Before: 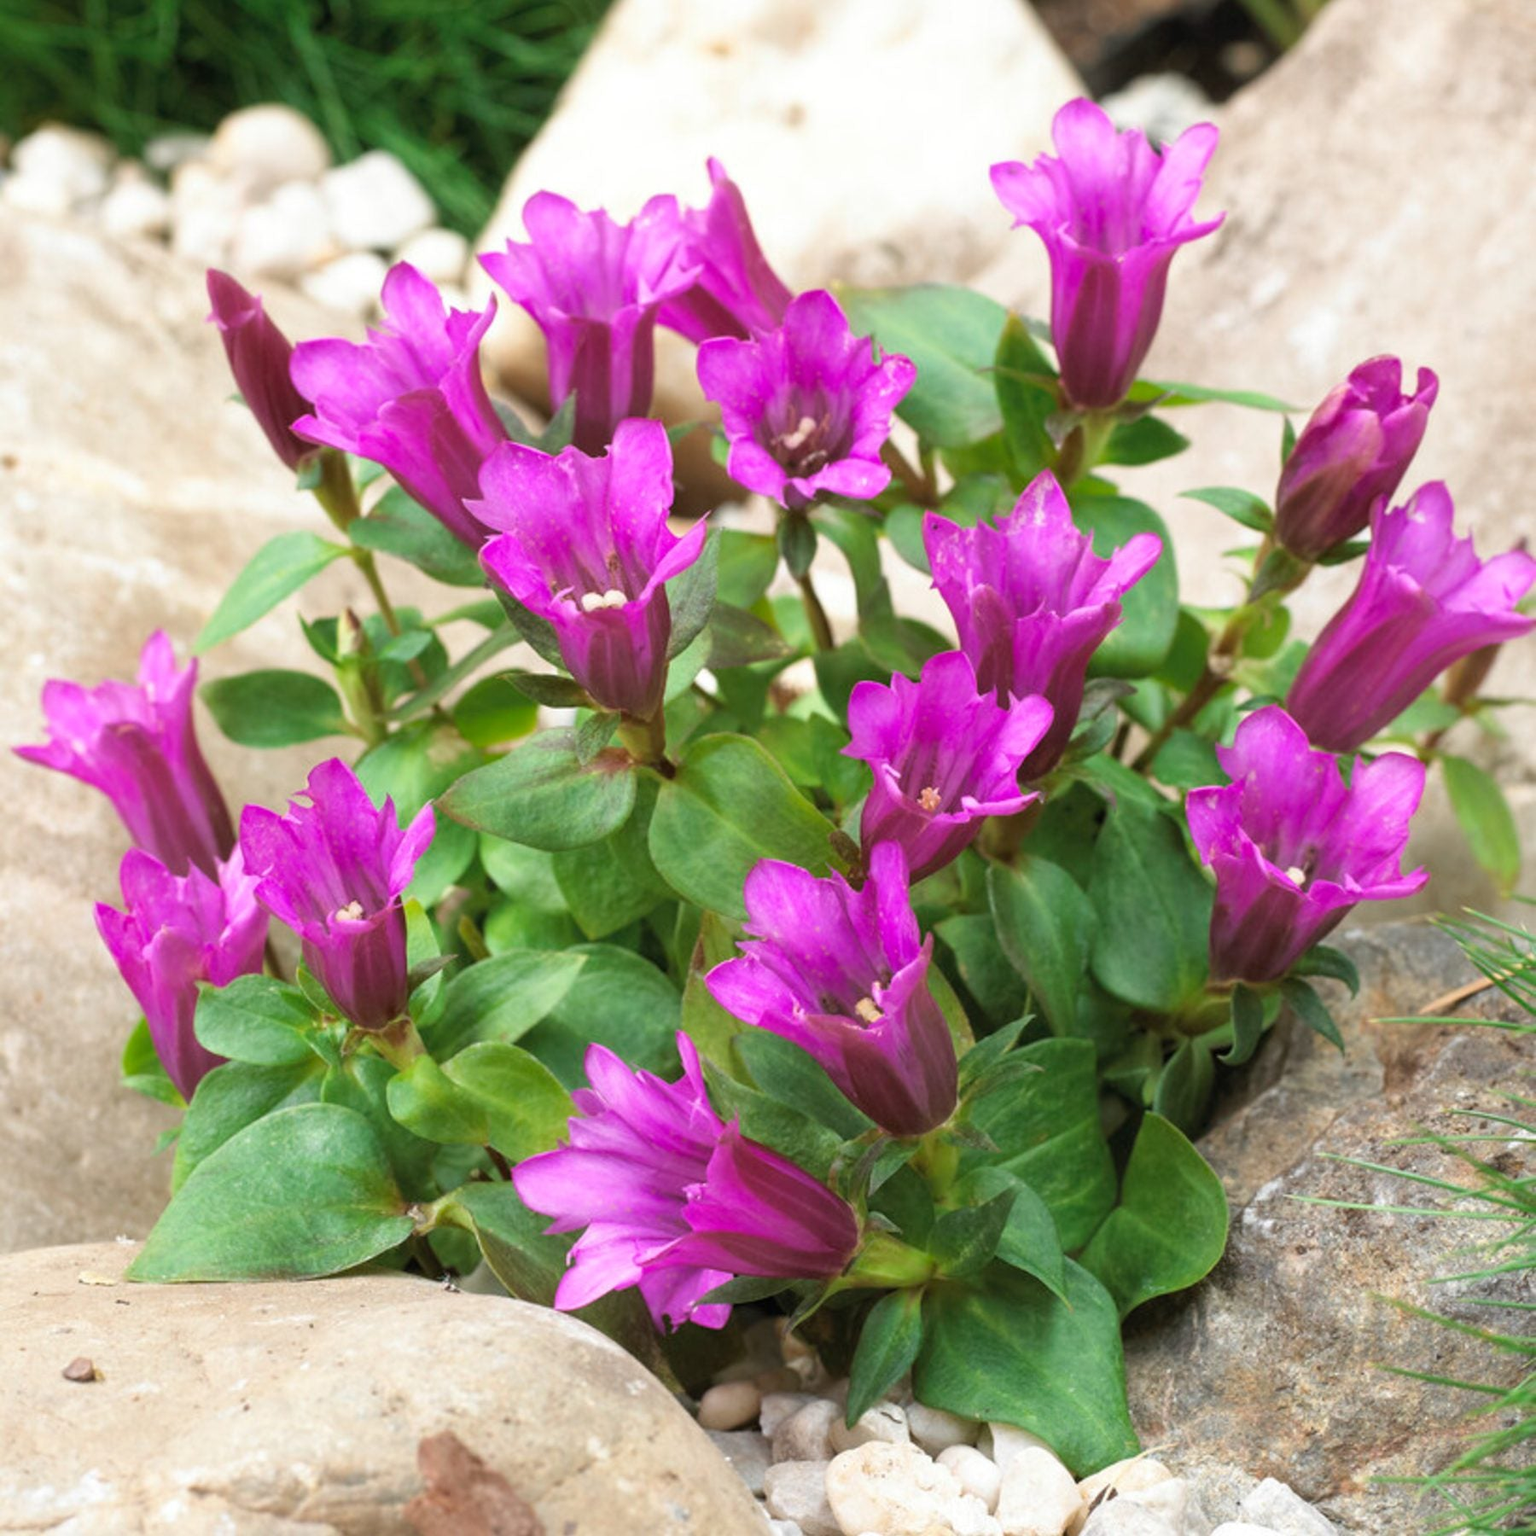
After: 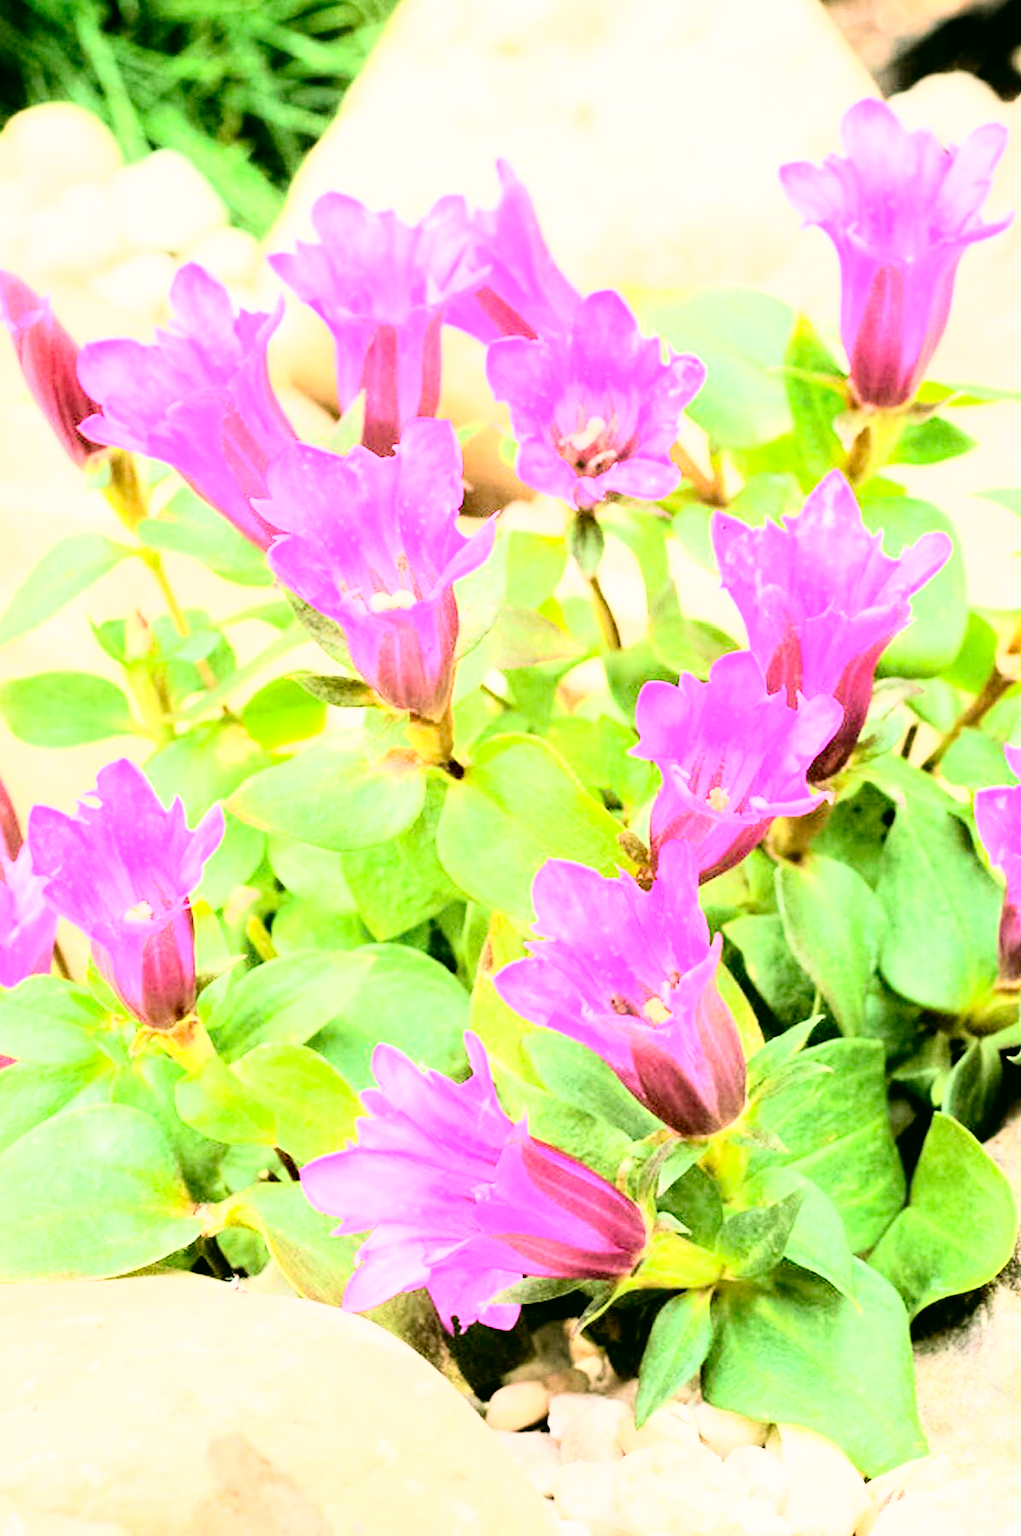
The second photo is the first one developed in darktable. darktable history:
color correction: highlights a* 4.39, highlights b* 4.97, shadows a* -7.88, shadows b* 4.67
crop and rotate: left 13.781%, right 19.73%
contrast brightness saturation: contrast 0.243, brightness 0.085
exposure: black level correction 0.009, exposure 0.016 EV, compensate highlight preservation false
velvia: on, module defaults
base curve: curves: ch0 [(0, 0) (0.012, 0.01) (0.073, 0.168) (0.31, 0.711) (0.645, 0.957) (1, 1)]
tone equalizer: -7 EV 0.158 EV, -6 EV 0.604 EV, -5 EV 1.18 EV, -4 EV 1.33 EV, -3 EV 1.15 EV, -2 EV 0.6 EV, -1 EV 0.166 EV, edges refinement/feathering 500, mask exposure compensation -1.57 EV, preserve details guided filter
